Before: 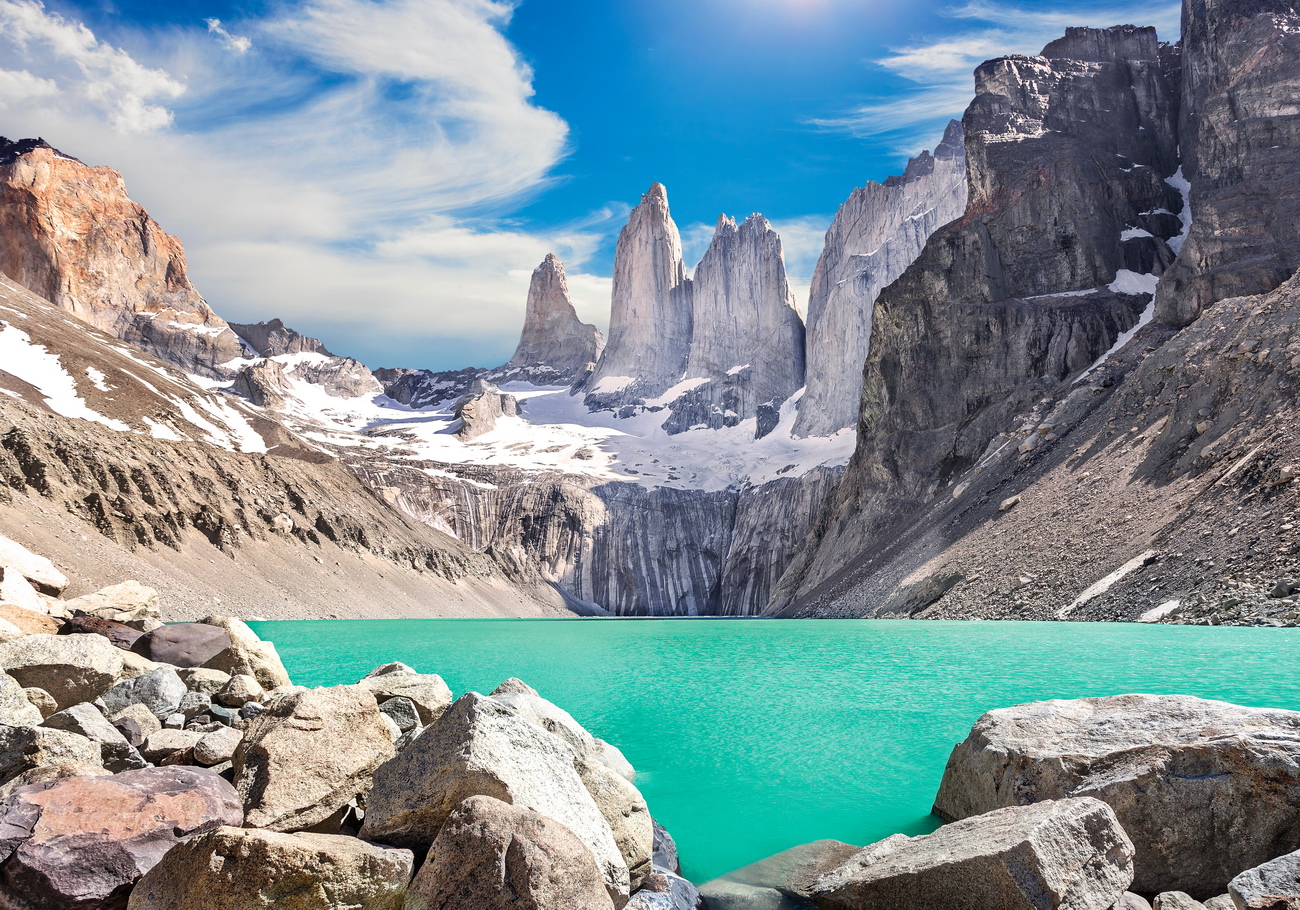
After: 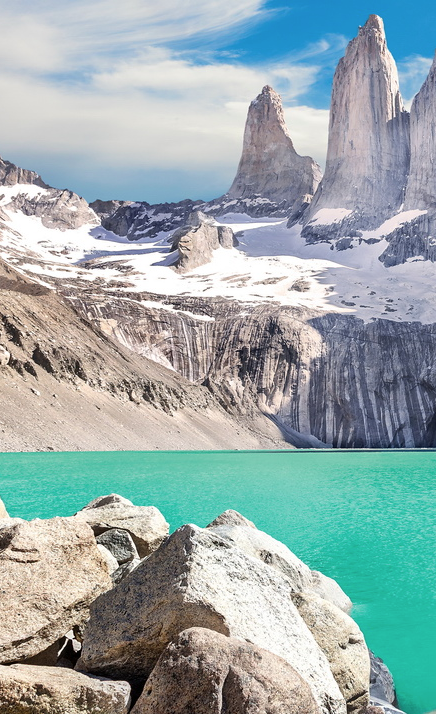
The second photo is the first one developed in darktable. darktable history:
crop and rotate: left 21.77%, top 18.528%, right 44.676%, bottom 2.997%
contrast brightness saturation: saturation -0.05
